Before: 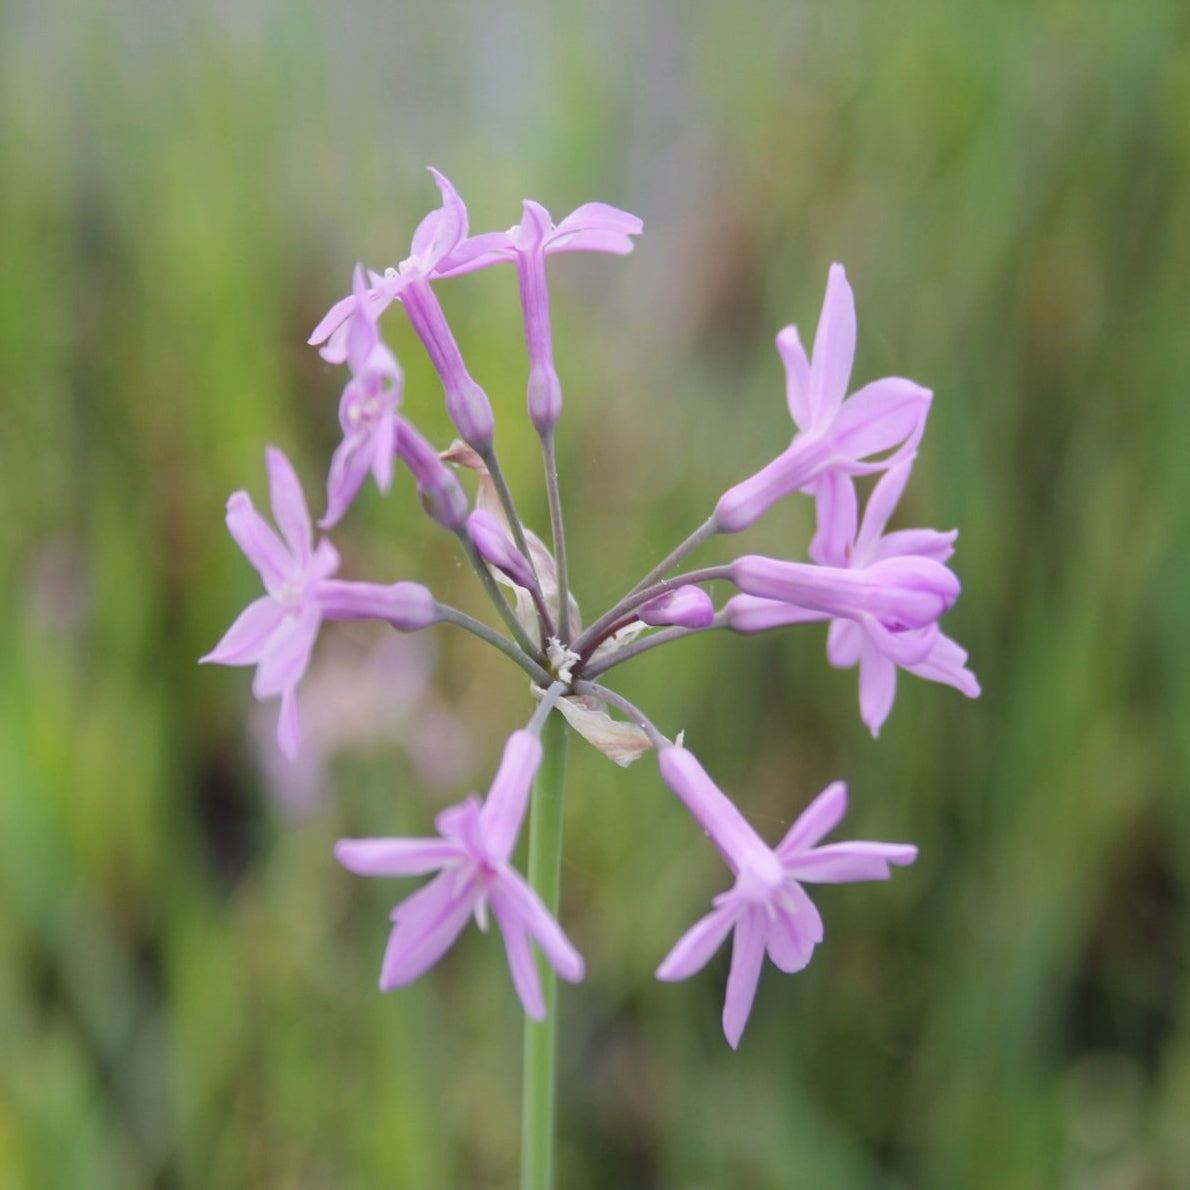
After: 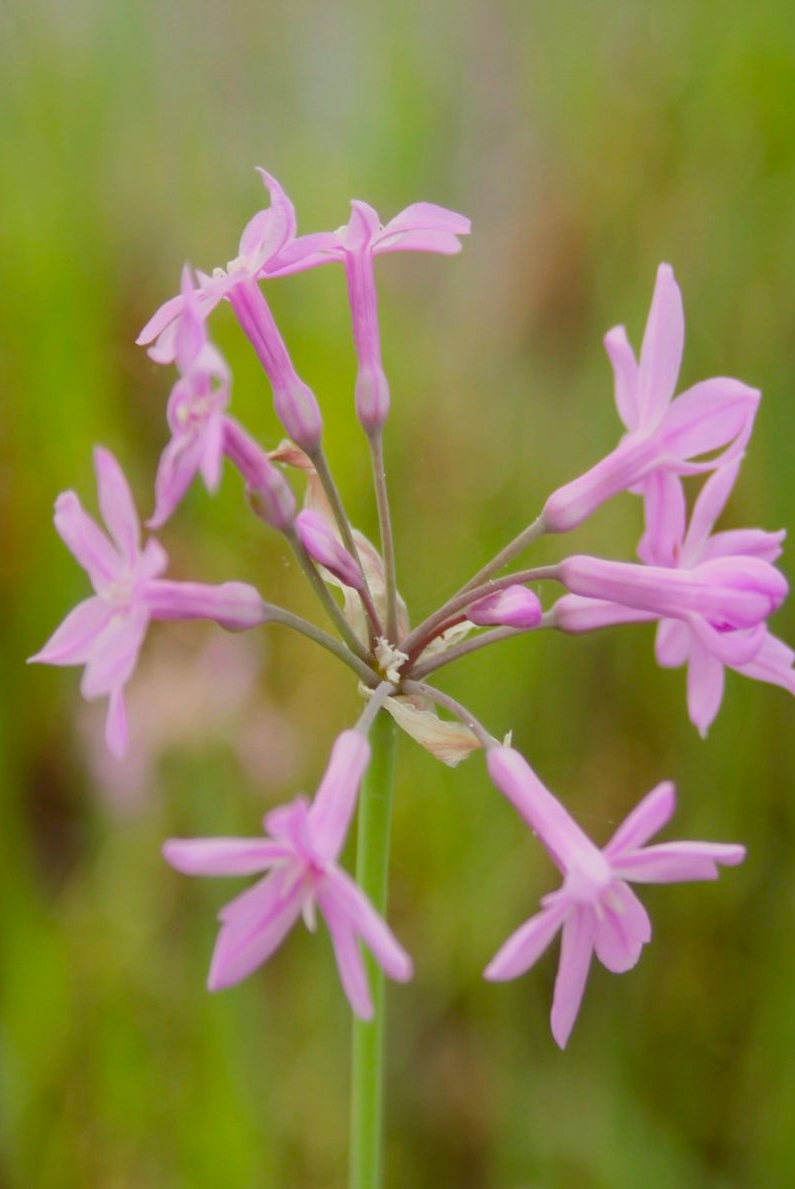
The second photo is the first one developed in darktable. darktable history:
color correction: highlights a* -6.14, highlights b* 9.32, shadows a* 10.07, shadows b* 23.44
crop and rotate: left 14.475%, right 18.661%
contrast brightness saturation: contrast -0.175, saturation 0.188
